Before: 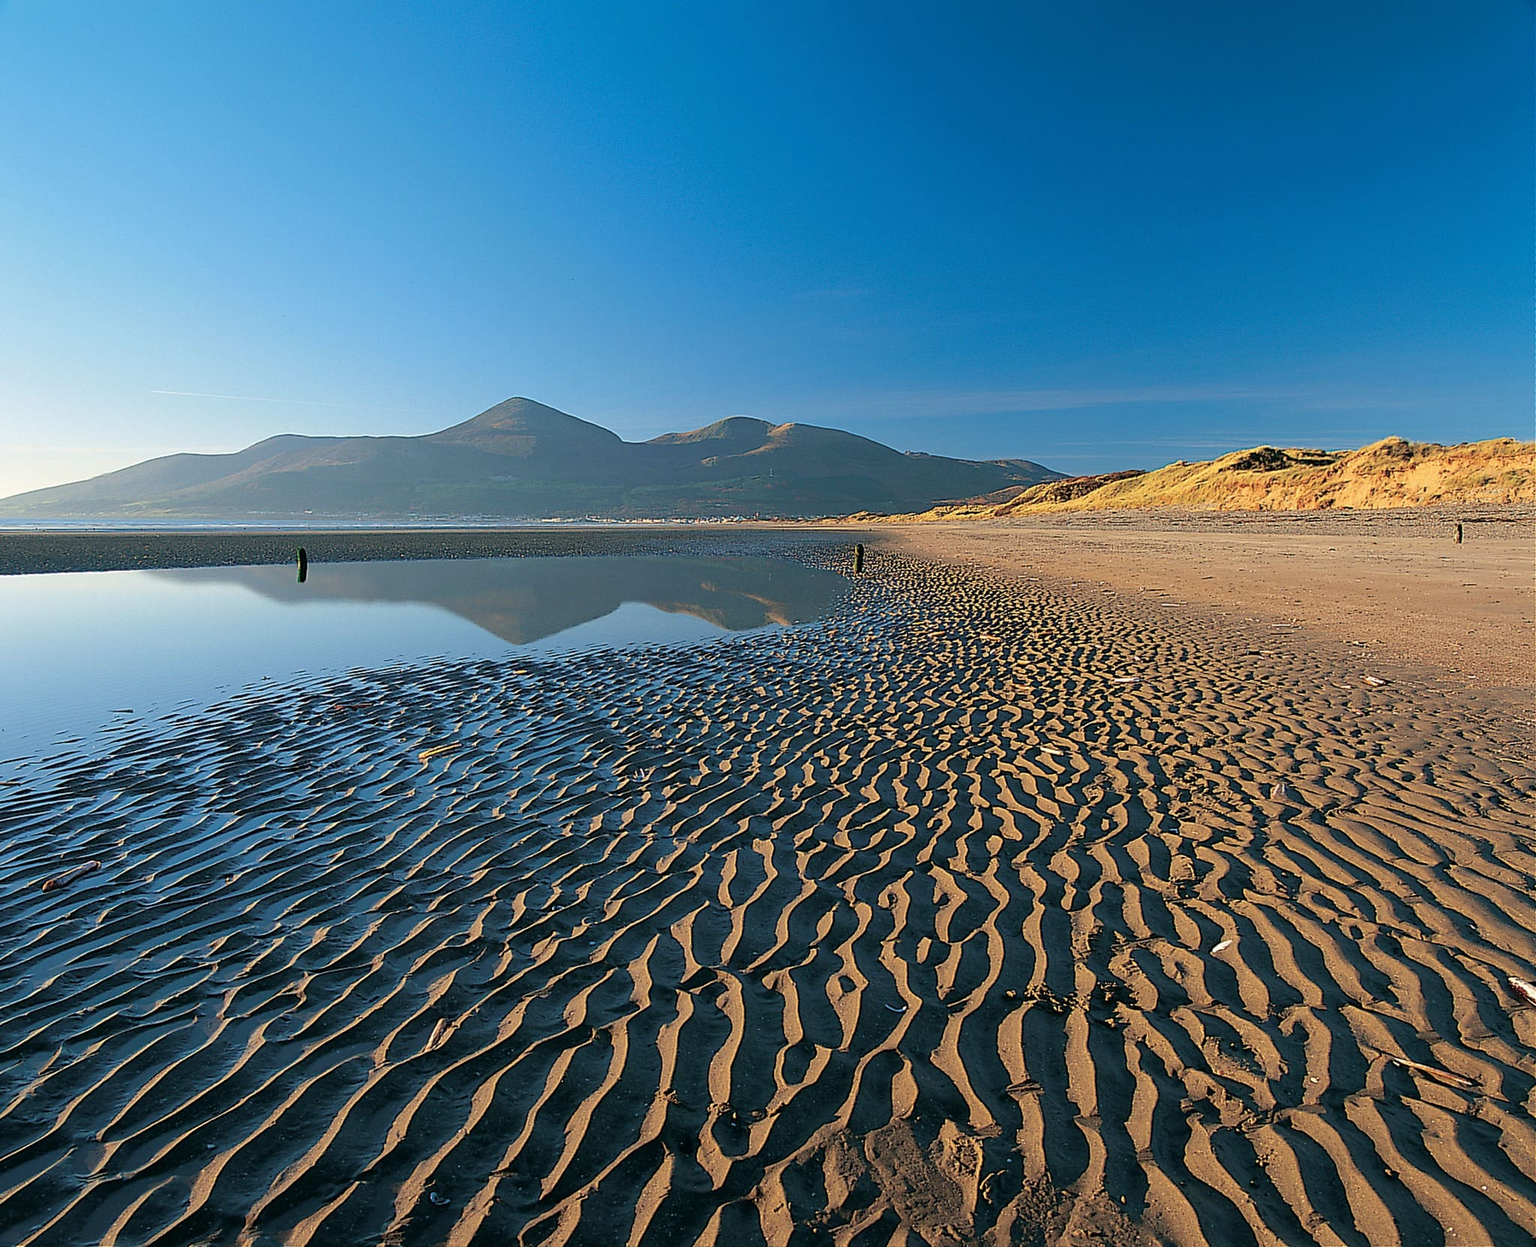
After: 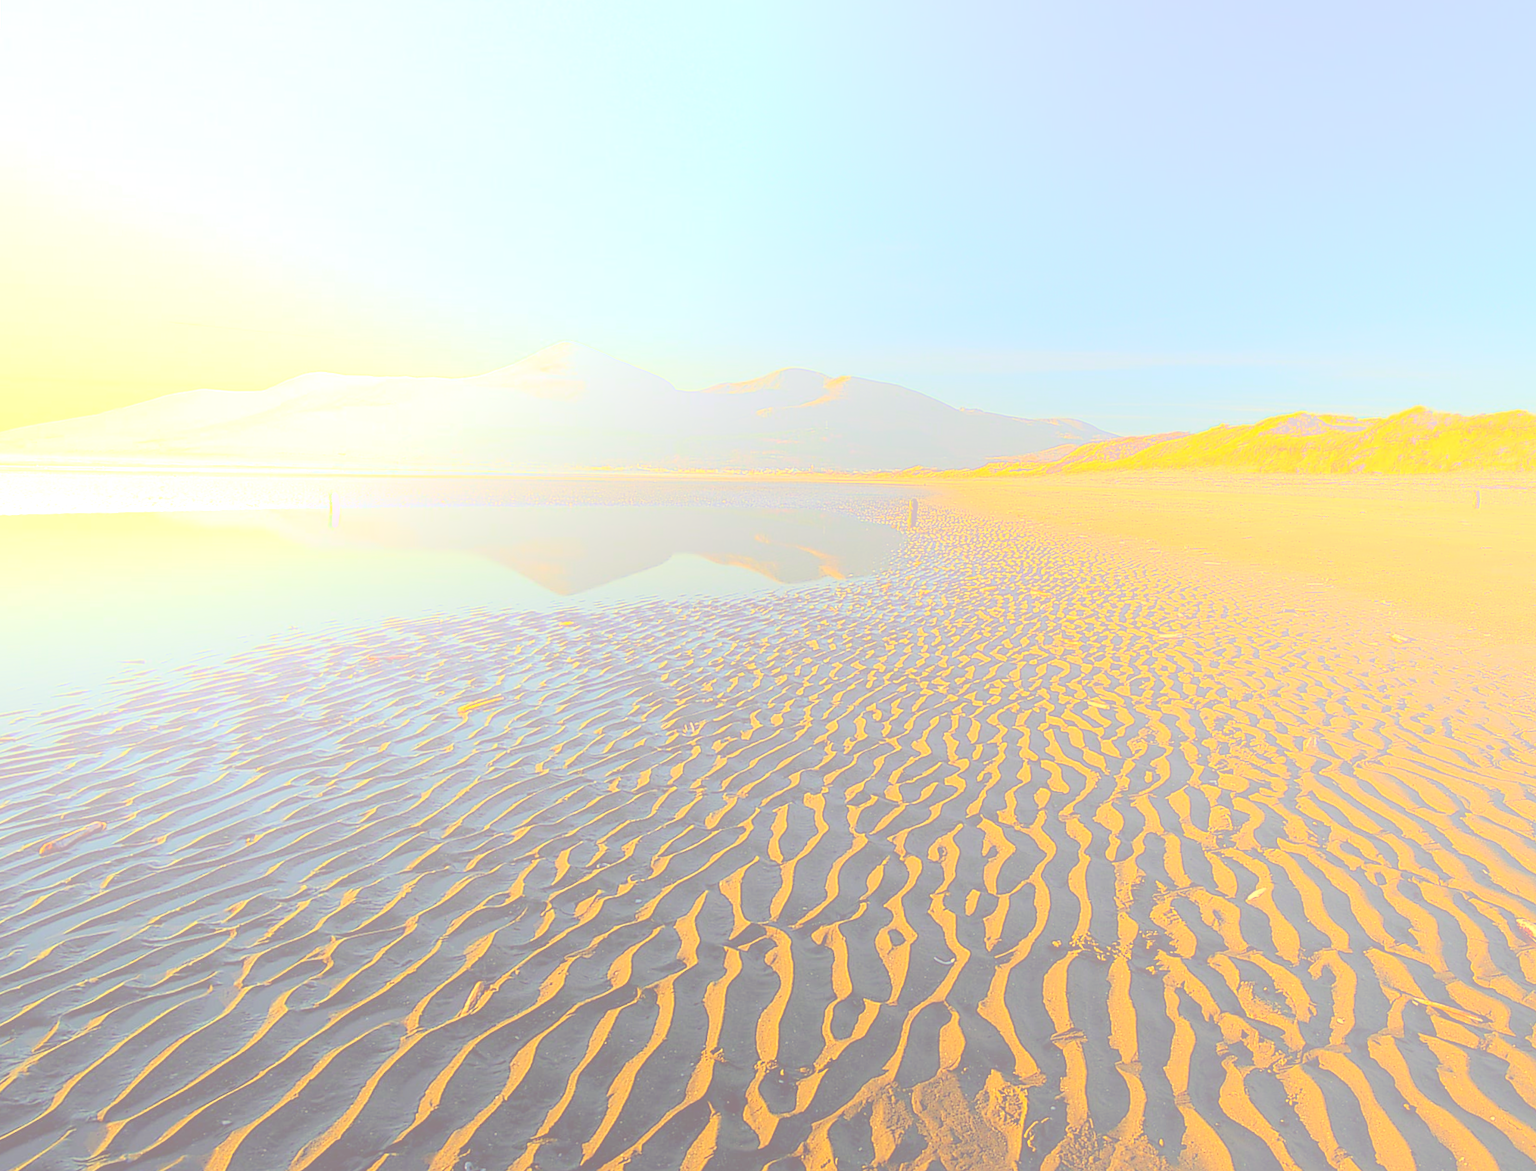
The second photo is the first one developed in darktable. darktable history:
rotate and perspective: rotation 0.679°, lens shift (horizontal) 0.136, crop left 0.009, crop right 0.991, crop top 0.078, crop bottom 0.95
color correction: highlights a* -0.482, highlights b* 40, shadows a* 9.8, shadows b* -0.161
bloom: size 85%, threshold 5%, strength 85%
